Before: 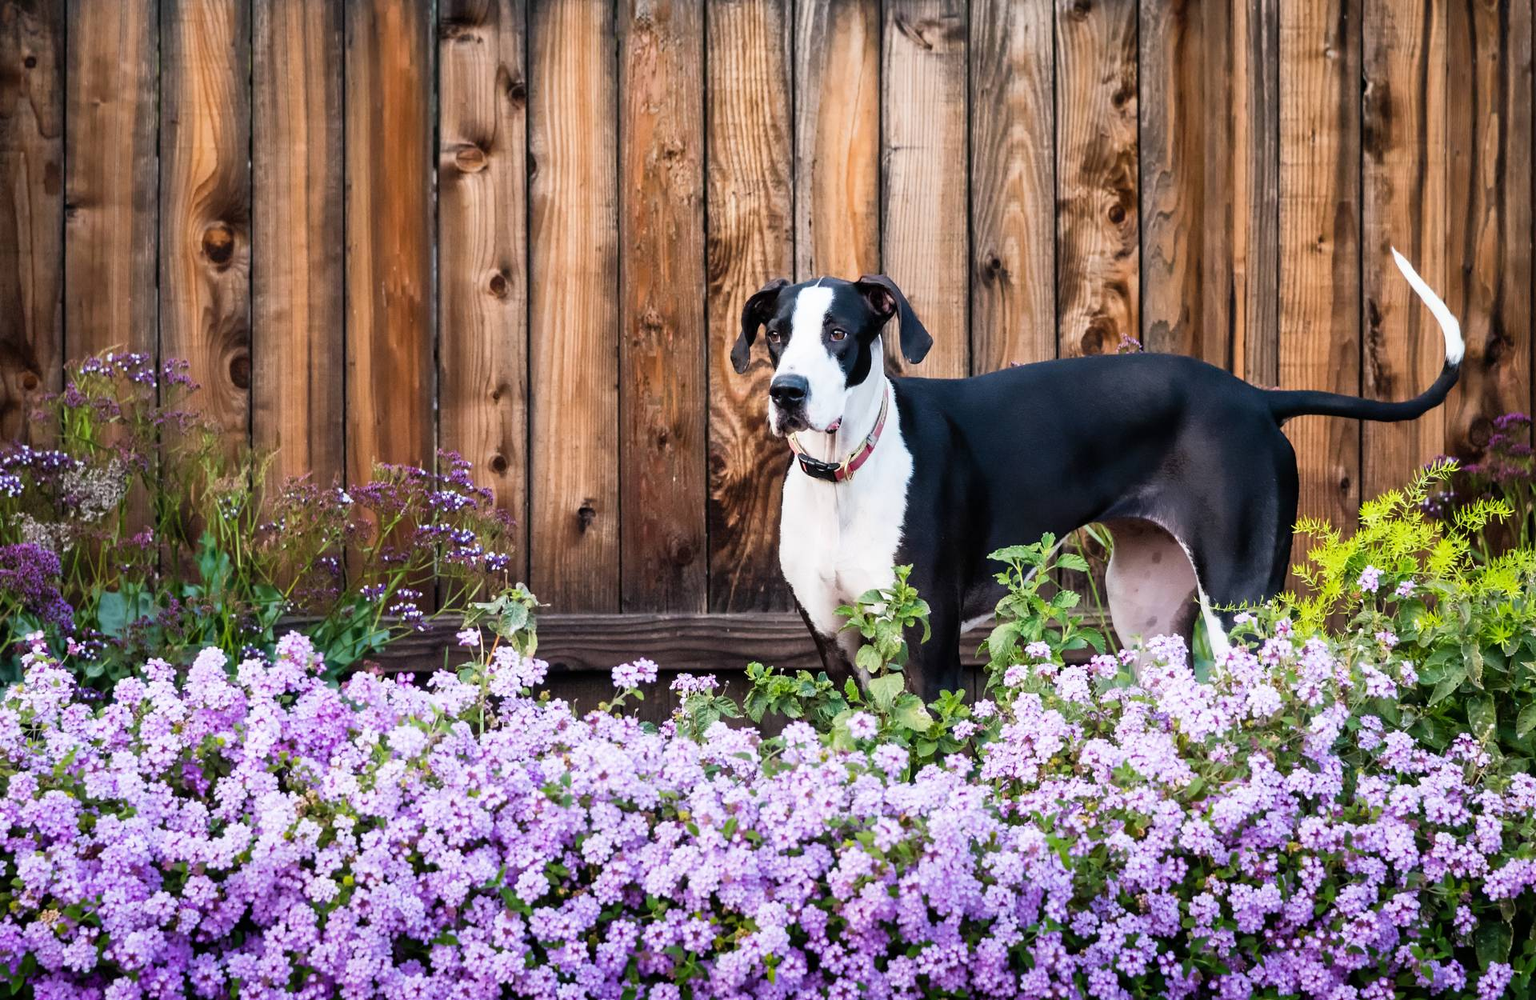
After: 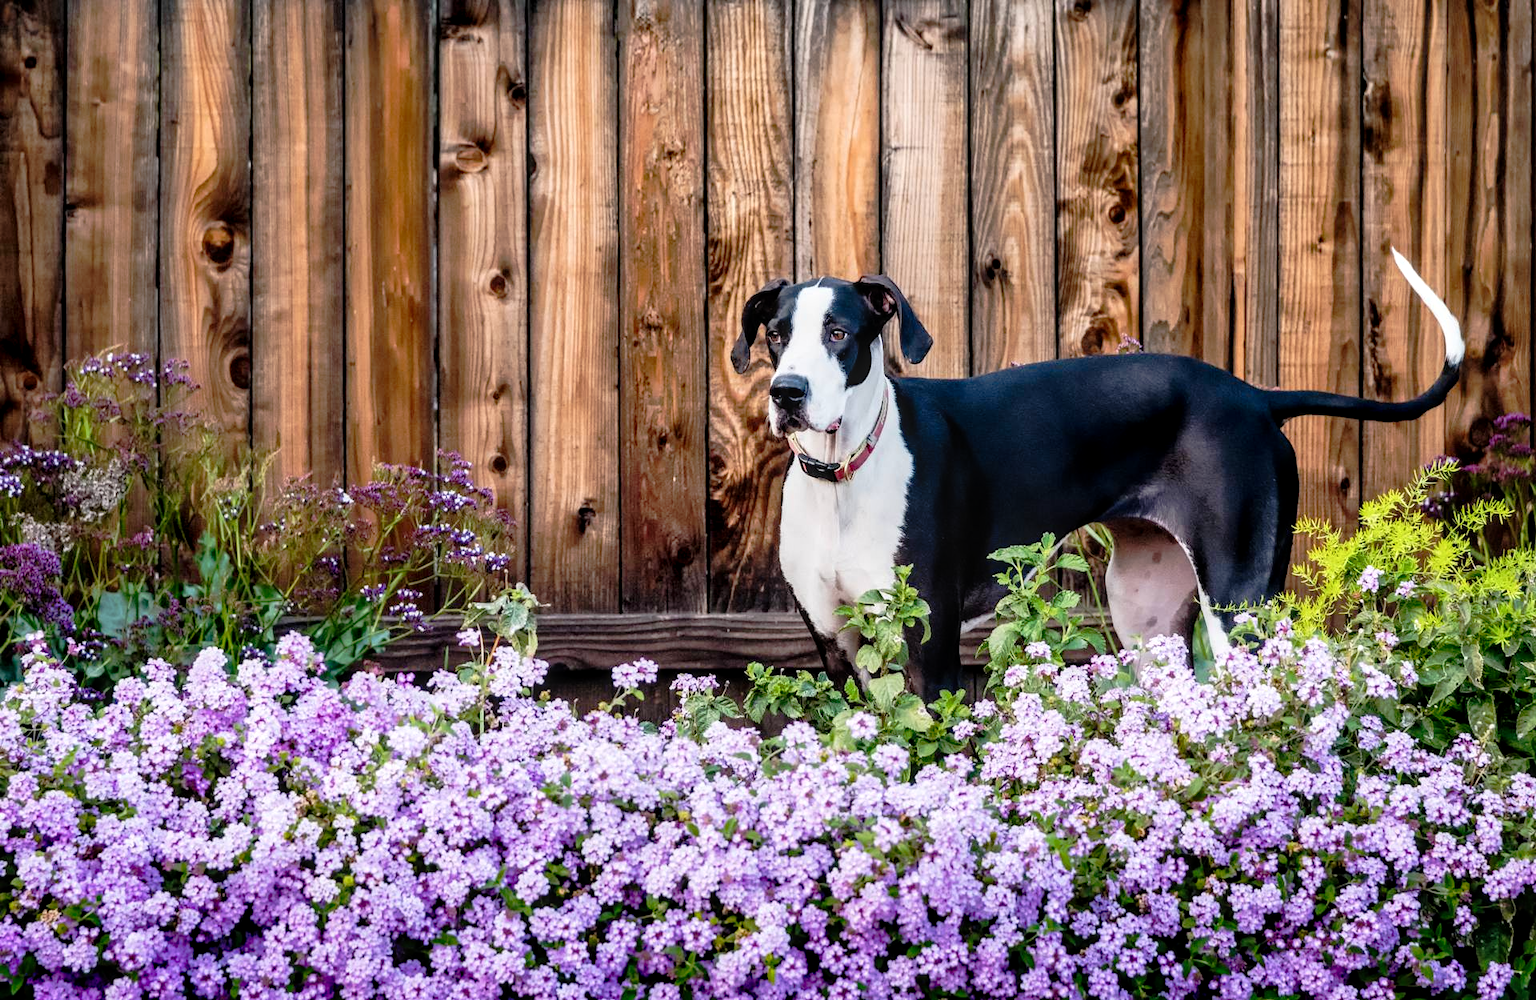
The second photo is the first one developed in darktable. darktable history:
local contrast: detail 130%
tone curve: curves: ch0 [(0, 0) (0.126, 0.061) (0.362, 0.382) (0.498, 0.498) (0.706, 0.712) (1, 1)]; ch1 [(0, 0) (0.5, 0.522) (0.55, 0.586) (1, 1)]; ch2 [(0, 0) (0.44, 0.424) (0.5, 0.482) (0.537, 0.538) (1, 1)], preserve colors none
